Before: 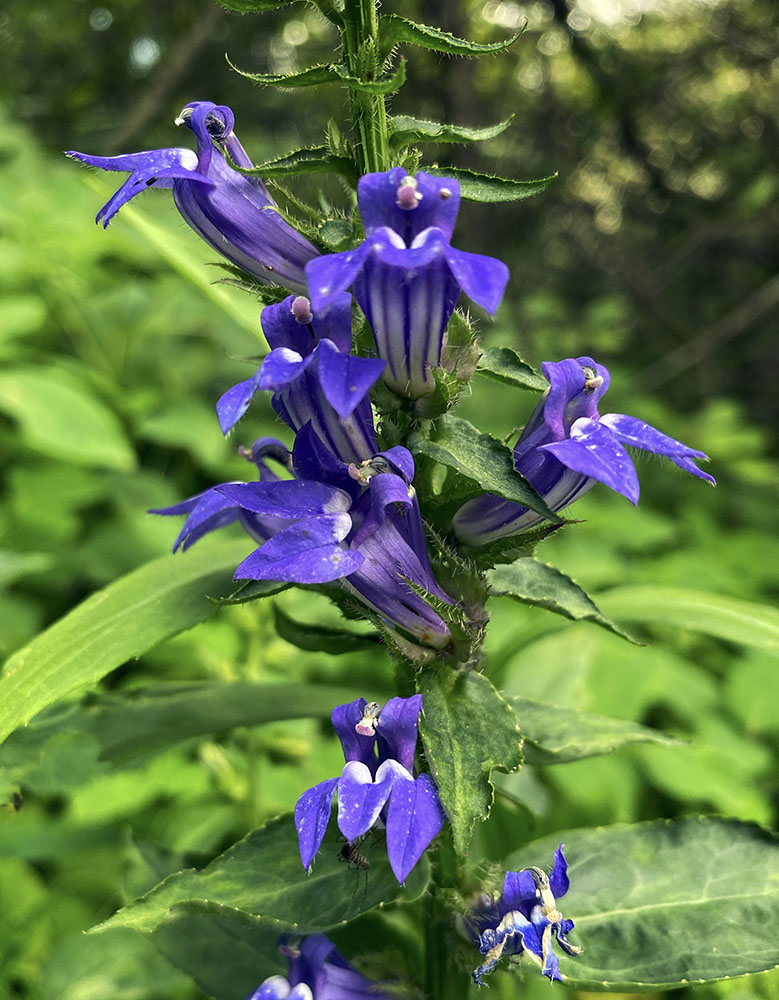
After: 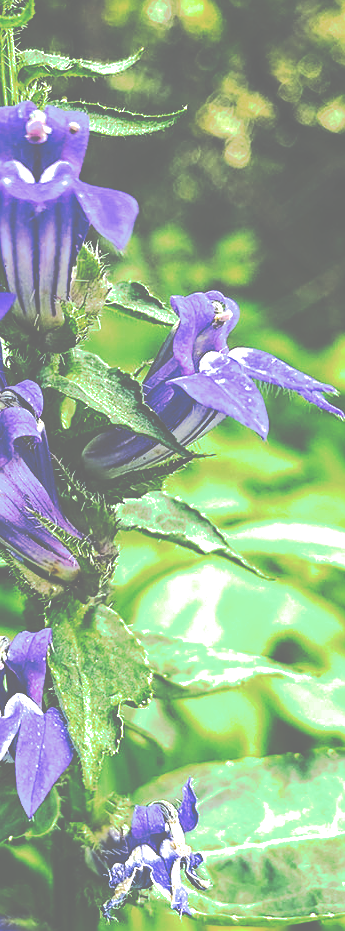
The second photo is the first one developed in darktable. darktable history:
filmic rgb: black relative exposure -14.19 EV, white relative exposure 3.39 EV, hardness 7.89, preserve chrominance max RGB
color balance rgb: global offset › luminance 0.71%, perceptual saturation grading › global saturation -11.5%, perceptual brilliance grading › highlights 17.77%, perceptual brilliance grading › mid-tones 31.71%, perceptual brilliance grading › shadows -31.01%, global vibrance 50%
crop: left 47.628%, top 6.643%, right 7.874%
exposure: black level correction 0, exposure 1.015 EV, compensate exposure bias true, compensate highlight preservation false
tone curve: curves: ch0 [(0, 0) (0.003, 0.437) (0.011, 0.438) (0.025, 0.441) (0.044, 0.441) (0.069, 0.441) (0.1, 0.444) (0.136, 0.447) (0.177, 0.452) (0.224, 0.457) (0.277, 0.466) (0.335, 0.485) (0.399, 0.514) (0.468, 0.558) (0.543, 0.616) (0.623, 0.686) (0.709, 0.76) (0.801, 0.803) (0.898, 0.825) (1, 1)], preserve colors none
sharpen: on, module defaults
white balance: red 0.974, blue 1.044
